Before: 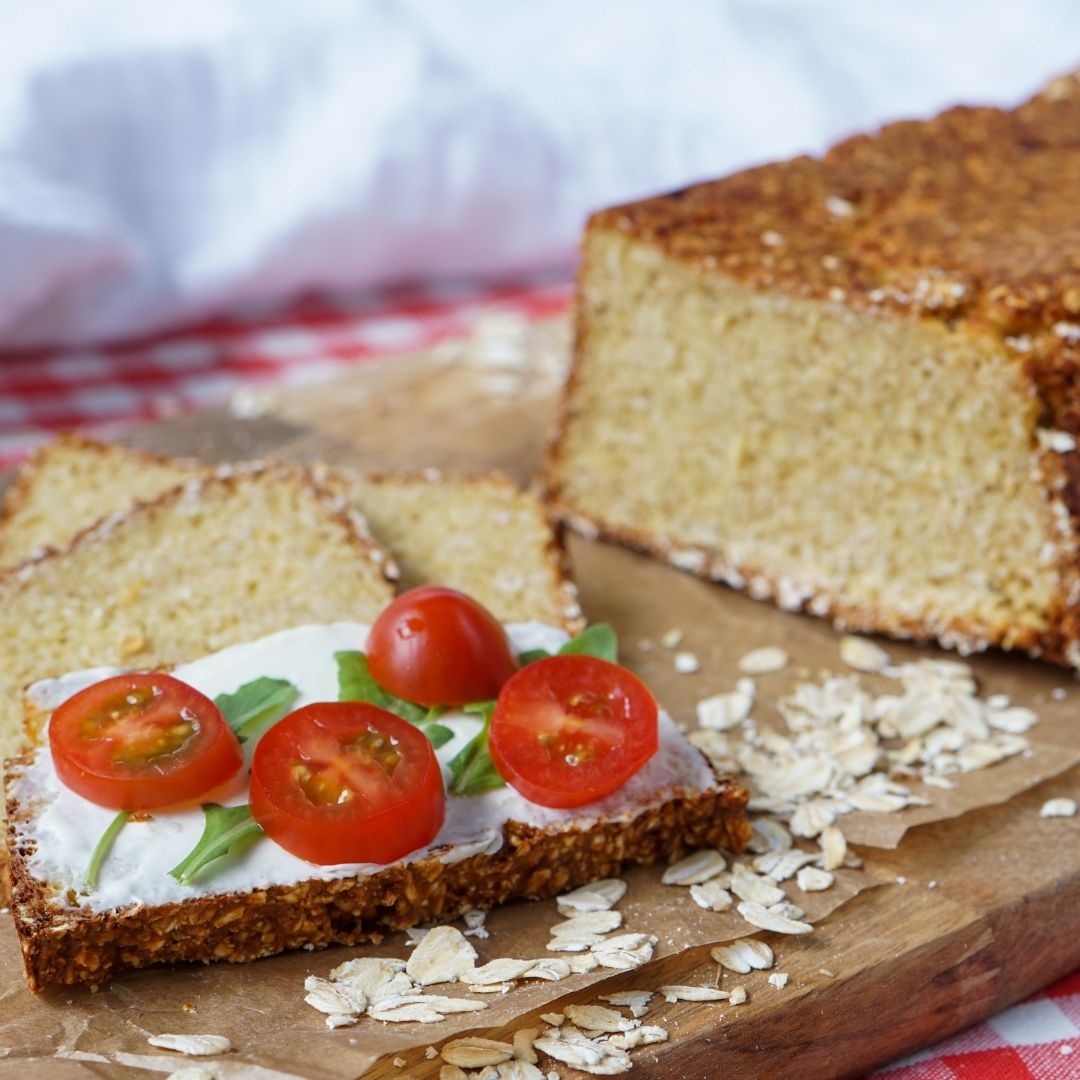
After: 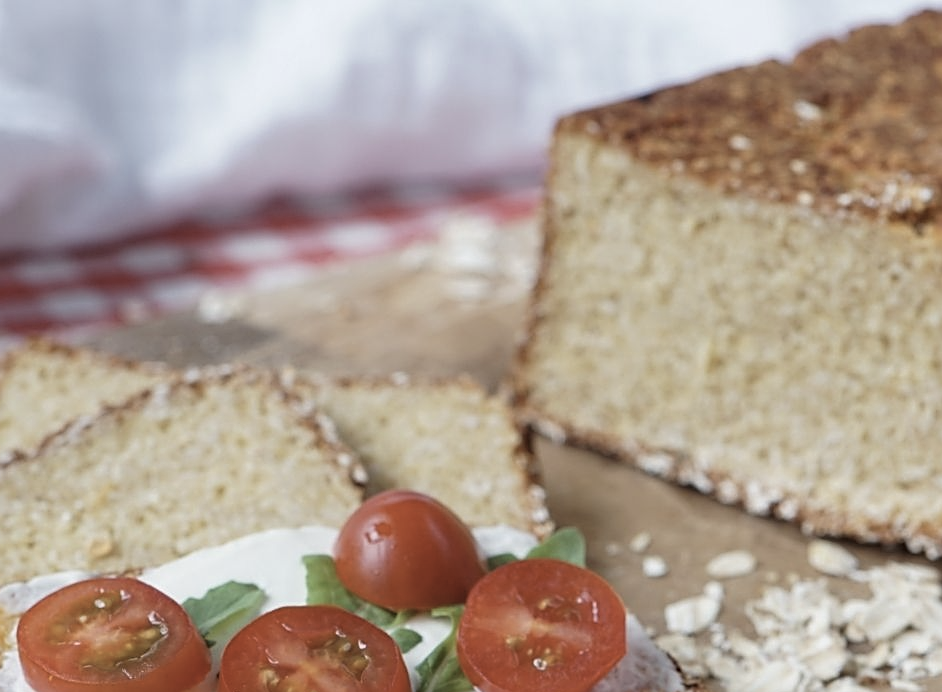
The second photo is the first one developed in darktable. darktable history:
color correction: highlights b* 0.049, saturation 0.574
sharpen: on, module defaults
crop: left 3.052%, top 8.974%, right 9.644%, bottom 26.949%
